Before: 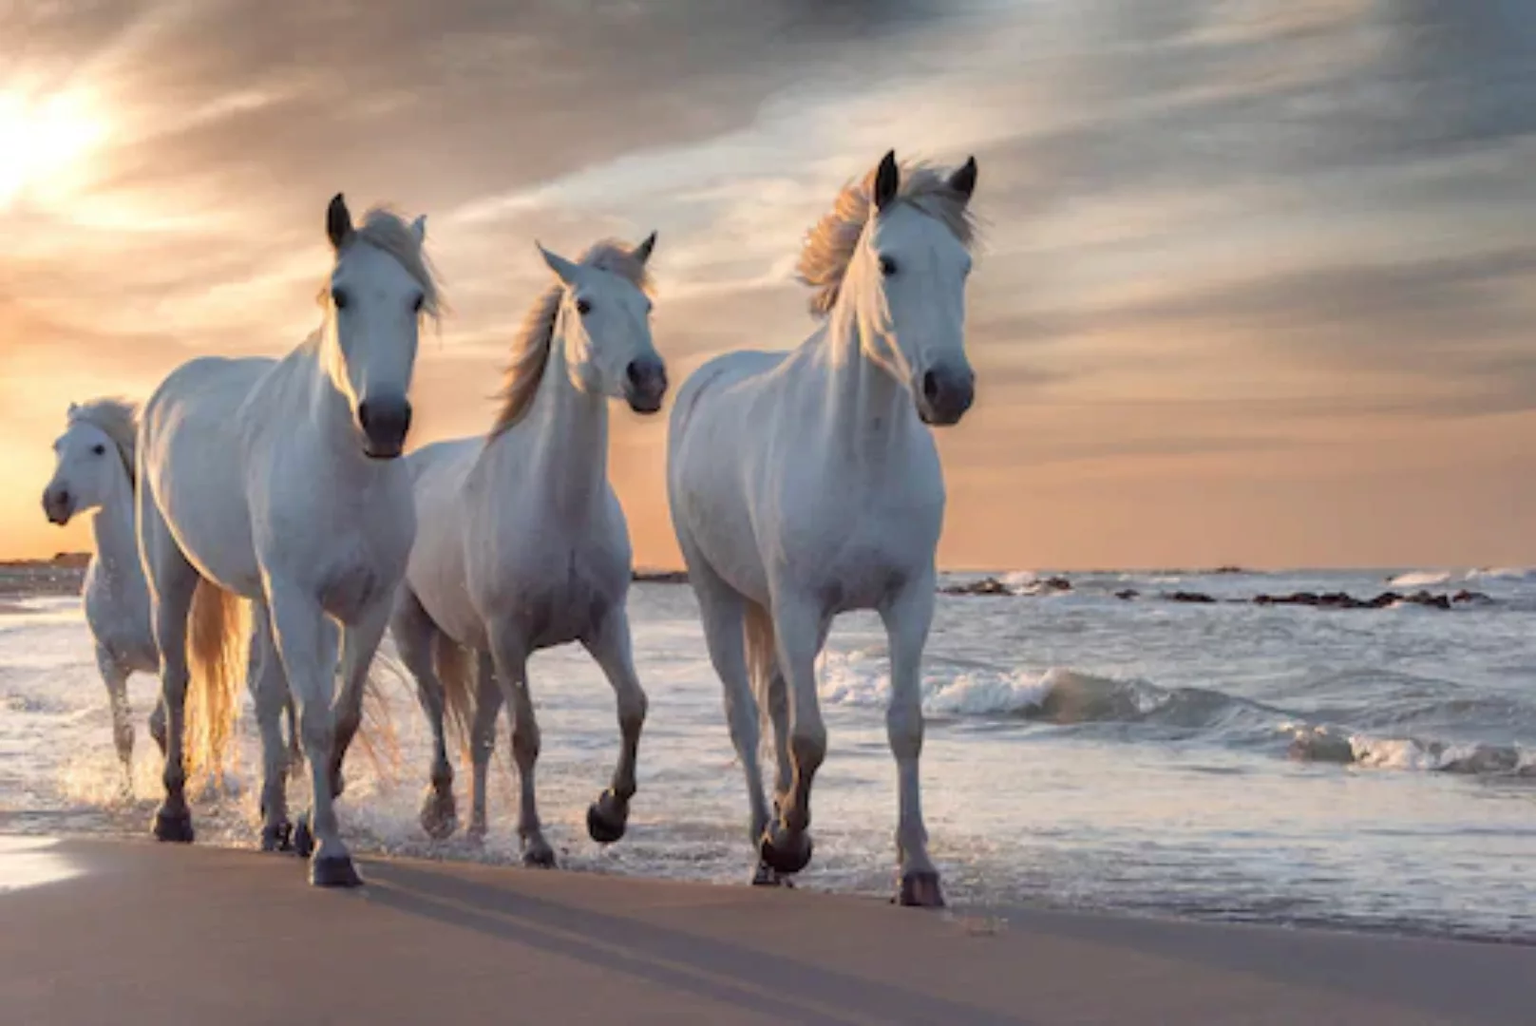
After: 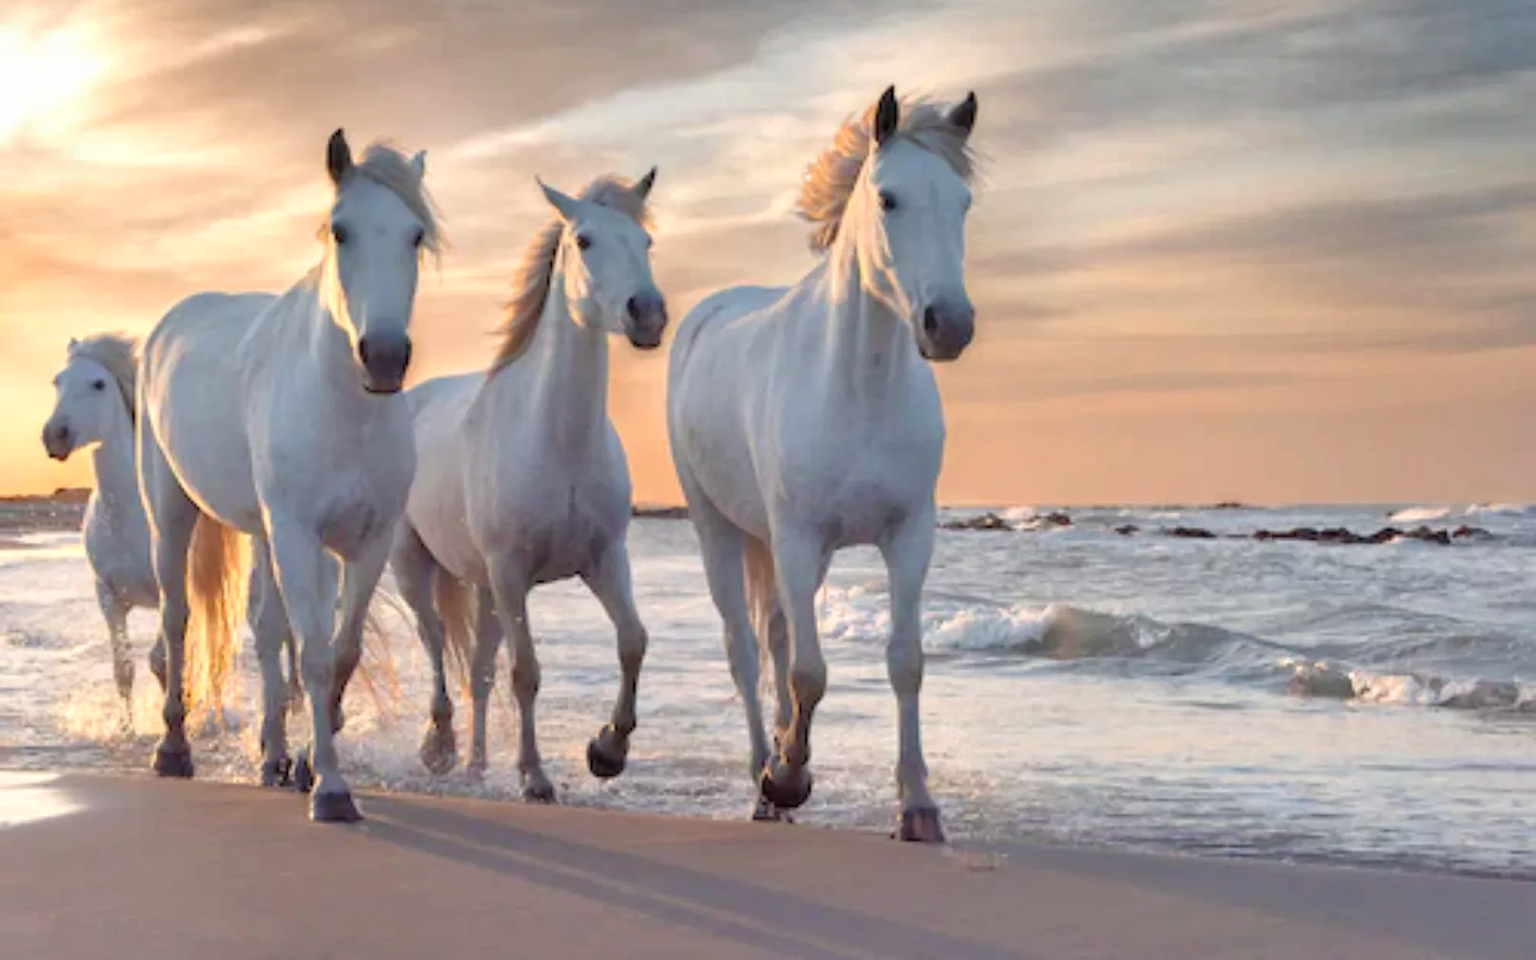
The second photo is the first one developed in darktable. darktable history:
tone equalizer: -8 EV 0.993 EV, -7 EV 1.01 EV, -6 EV 1.01 EV, -5 EV 0.979 EV, -4 EV 1.04 EV, -3 EV 0.728 EV, -2 EV 0.487 EV, -1 EV 0.23 EV, mask exposure compensation -0.497 EV
crop and rotate: top 6.341%
